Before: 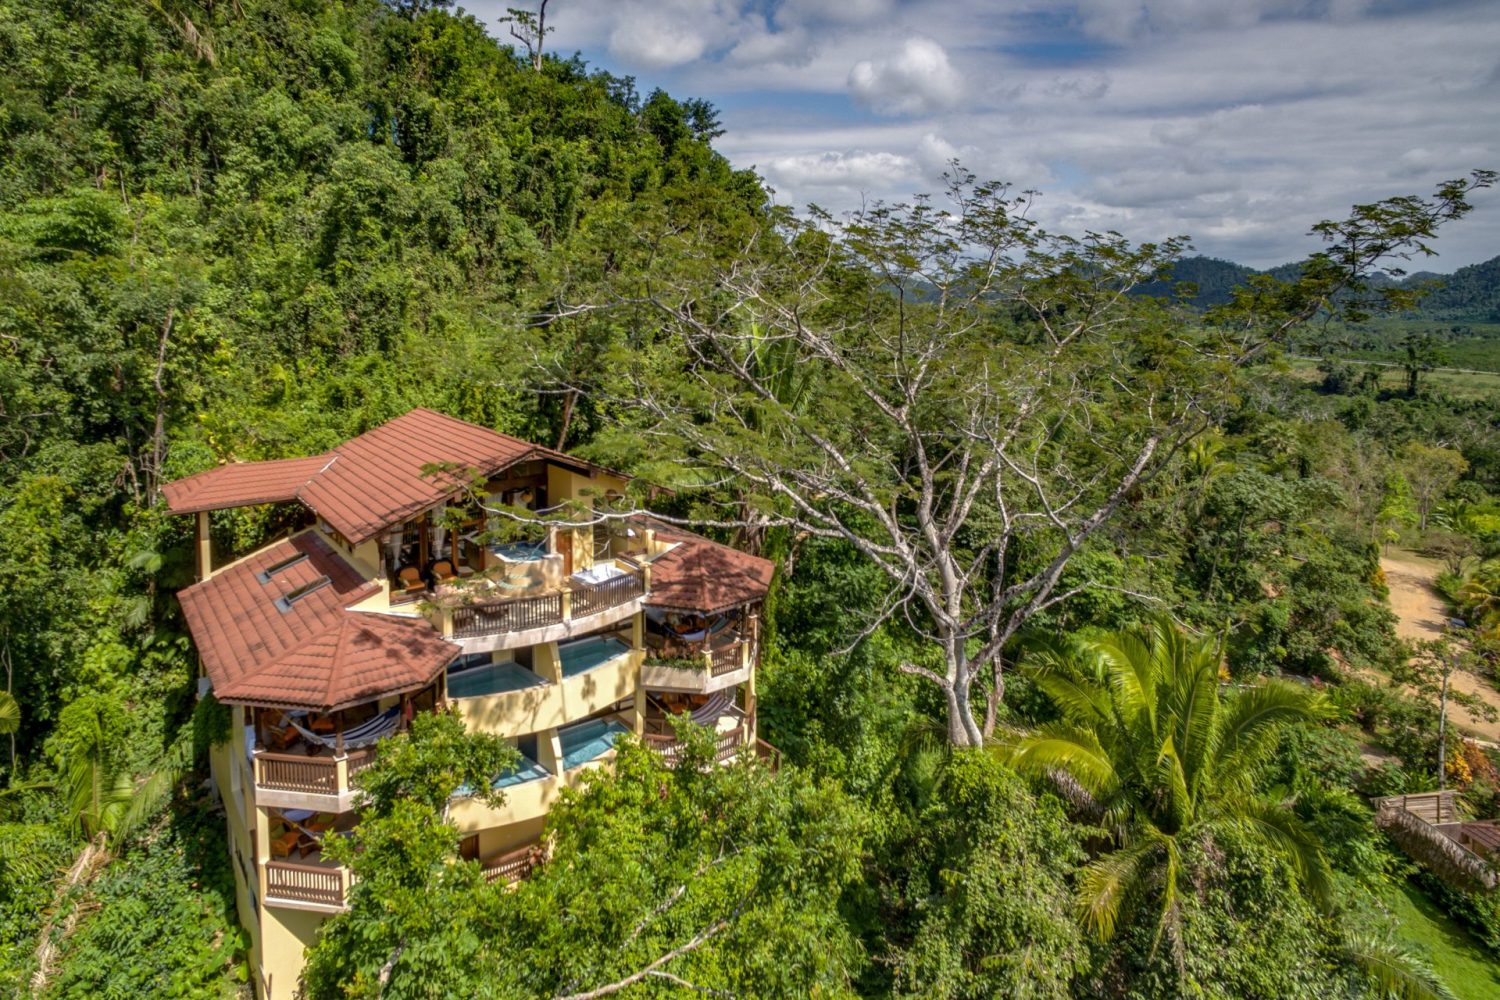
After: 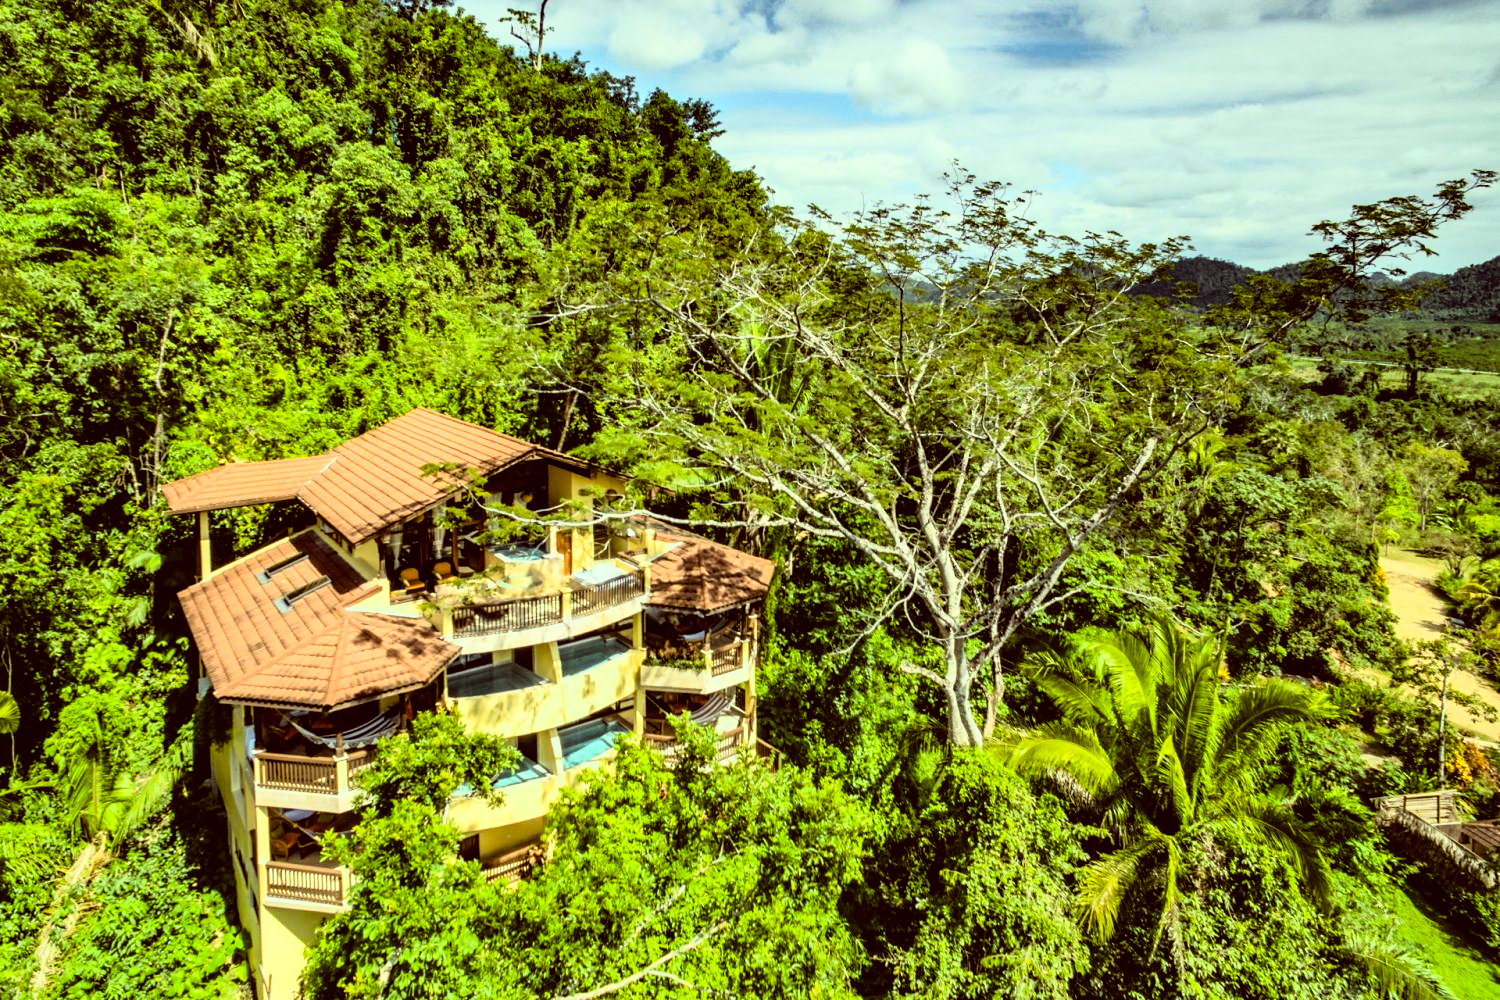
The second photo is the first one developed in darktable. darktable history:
color balance: lift [1, 1.015, 0.987, 0.985], gamma [1, 0.959, 1.042, 0.958], gain [0.927, 0.938, 1.072, 0.928], contrast 1.5%
exposure: compensate highlight preservation false
rgb curve: curves: ch0 [(0, 0) (0.21, 0.15) (0.24, 0.21) (0.5, 0.75) (0.75, 0.96) (0.89, 0.99) (1, 1)]; ch1 [(0, 0.02) (0.21, 0.13) (0.25, 0.2) (0.5, 0.67) (0.75, 0.9) (0.89, 0.97) (1, 1)]; ch2 [(0, 0.02) (0.21, 0.13) (0.25, 0.2) (0.5, 0.67) (0.75, 0.9) (0.89, 0.97) (1, 1)], compensate middle gray true
